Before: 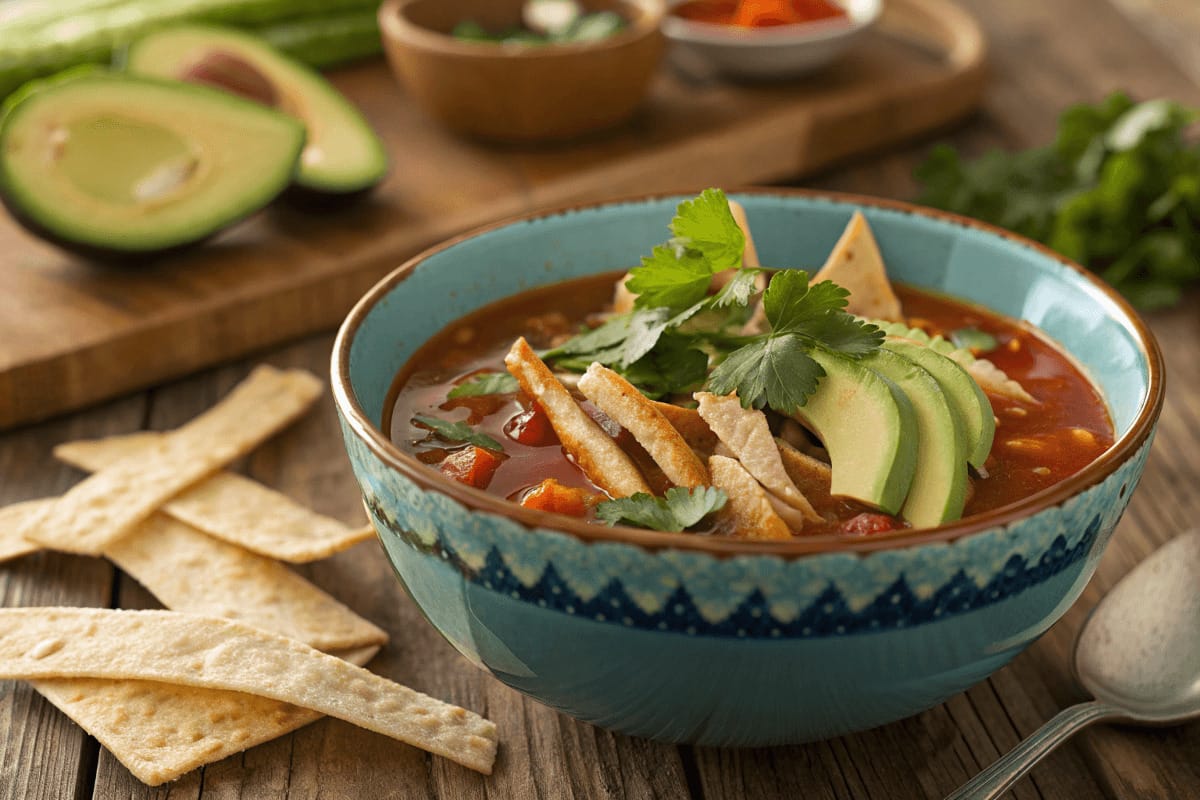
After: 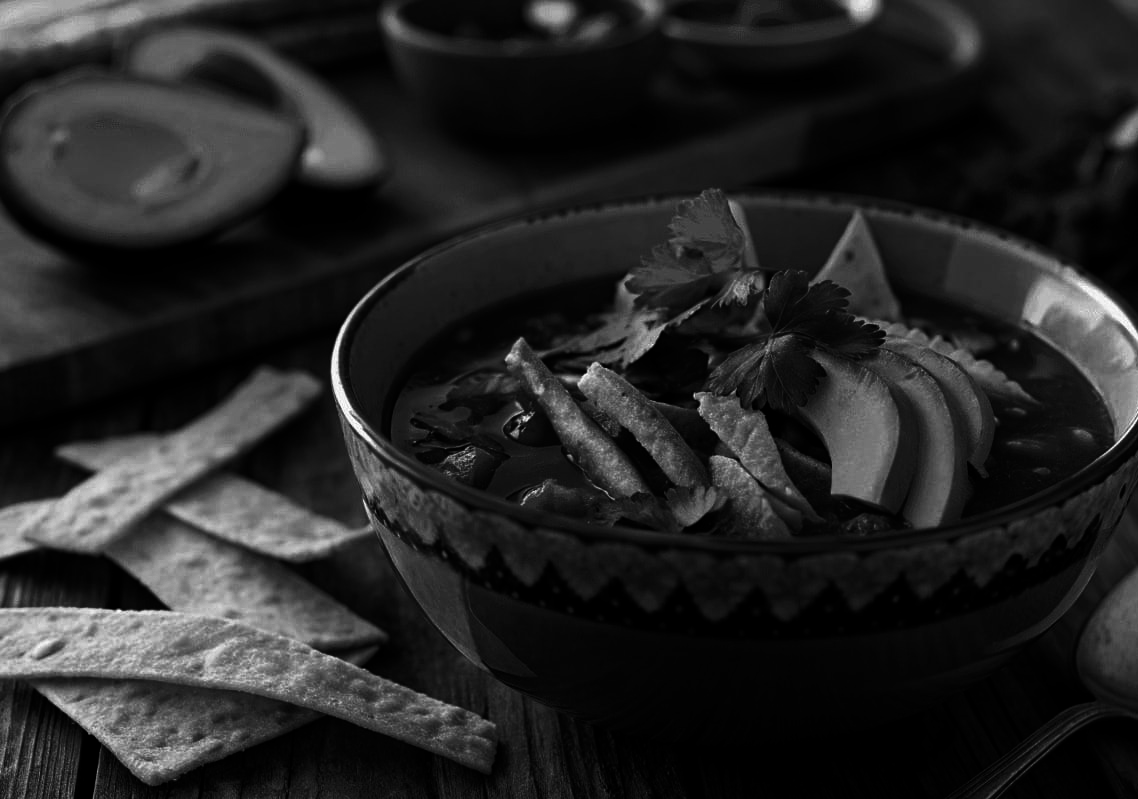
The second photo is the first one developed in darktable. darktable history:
contrast brightness saturation: brightness -1, saturation 1
monochrome: on, module defaults
crop and rotate: right 5.167%
